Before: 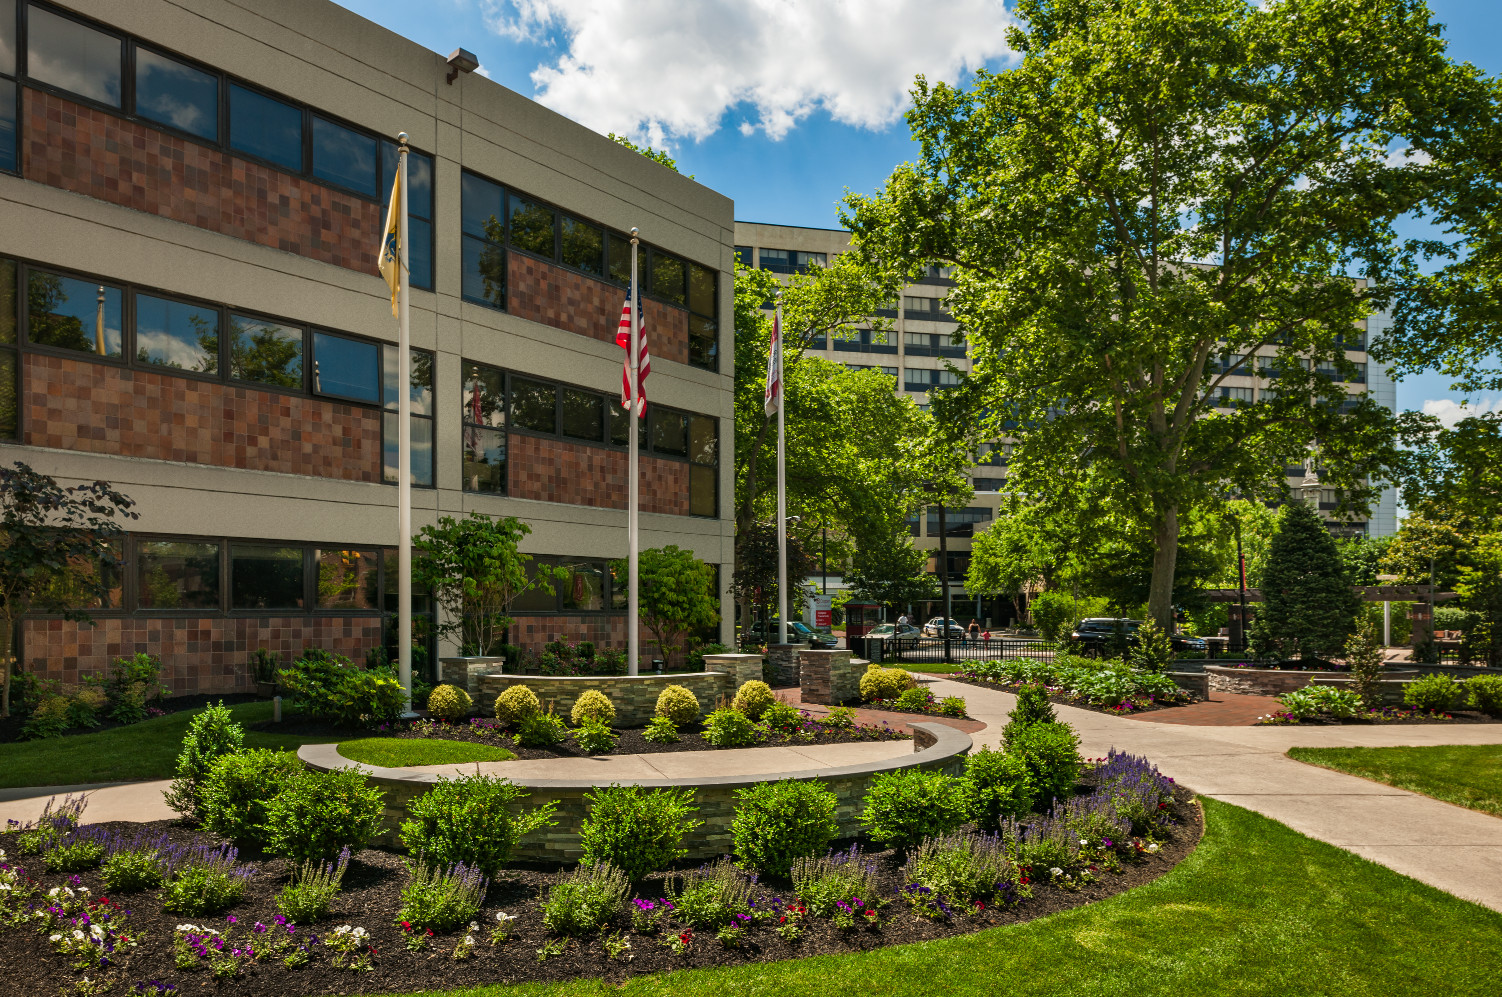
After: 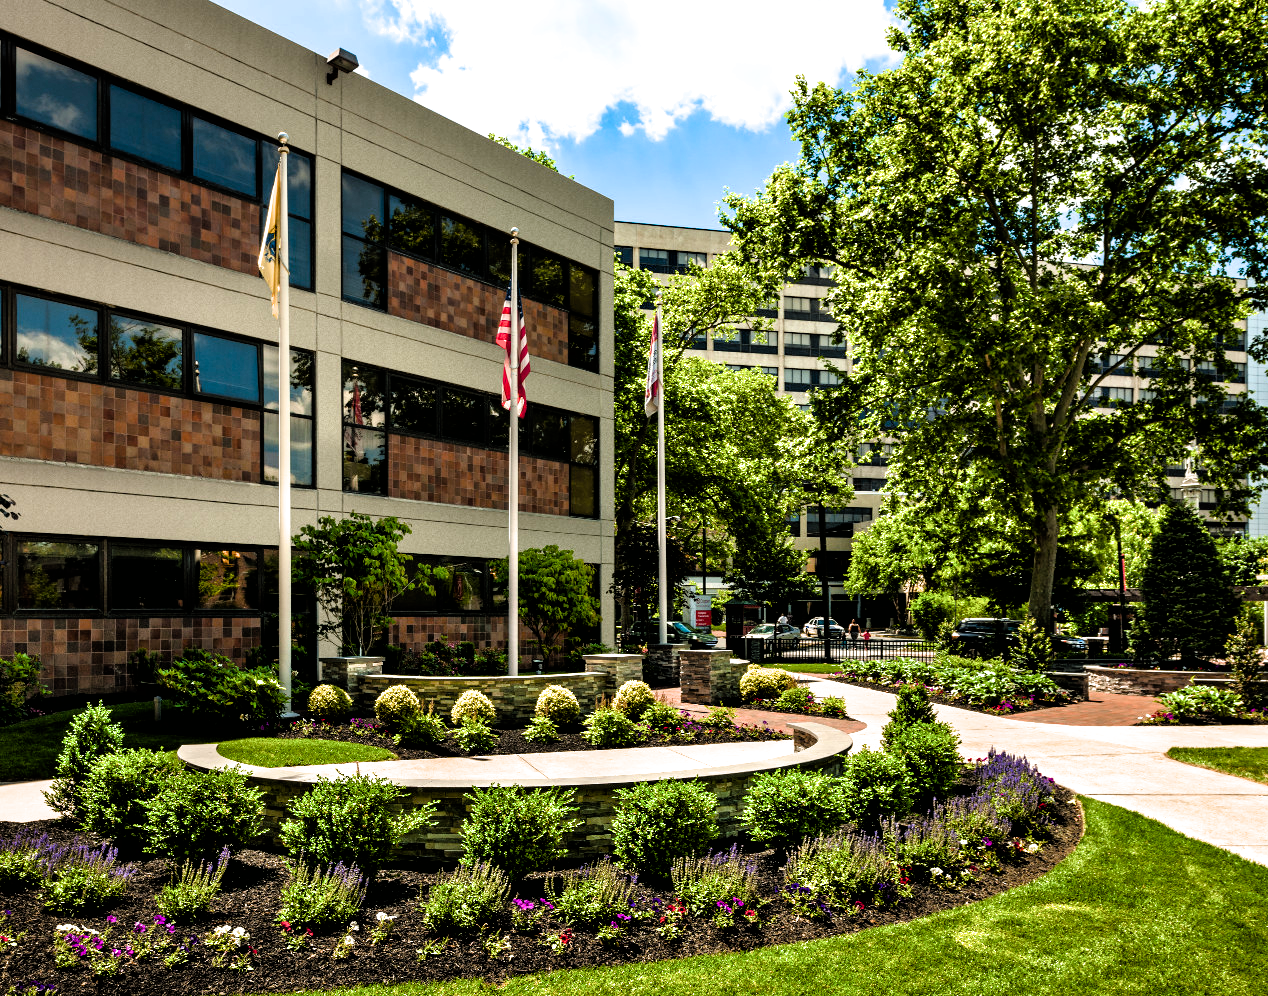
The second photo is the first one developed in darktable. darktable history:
color balance rgb: perceptual saturation grading › global saturation 9.338%, perceptual saturation grading › highlights -13.65%, perceptual saturation grading › mid-tones 14.363%, perceptual saturation grading › shadows 23.531%
filmic rgb: black relative exposure -3.66 EV, white relative exposure 2.44 EV, threshold 5.95 EV, hardness 3.27, color science v6 (2022), enable highlight reconstruction true
exposure: black level correction 0, exposure 0.697 EV, compensate exposure bias true, compensate highlight preservation false
crop: left 8.044%, right 7.499%
